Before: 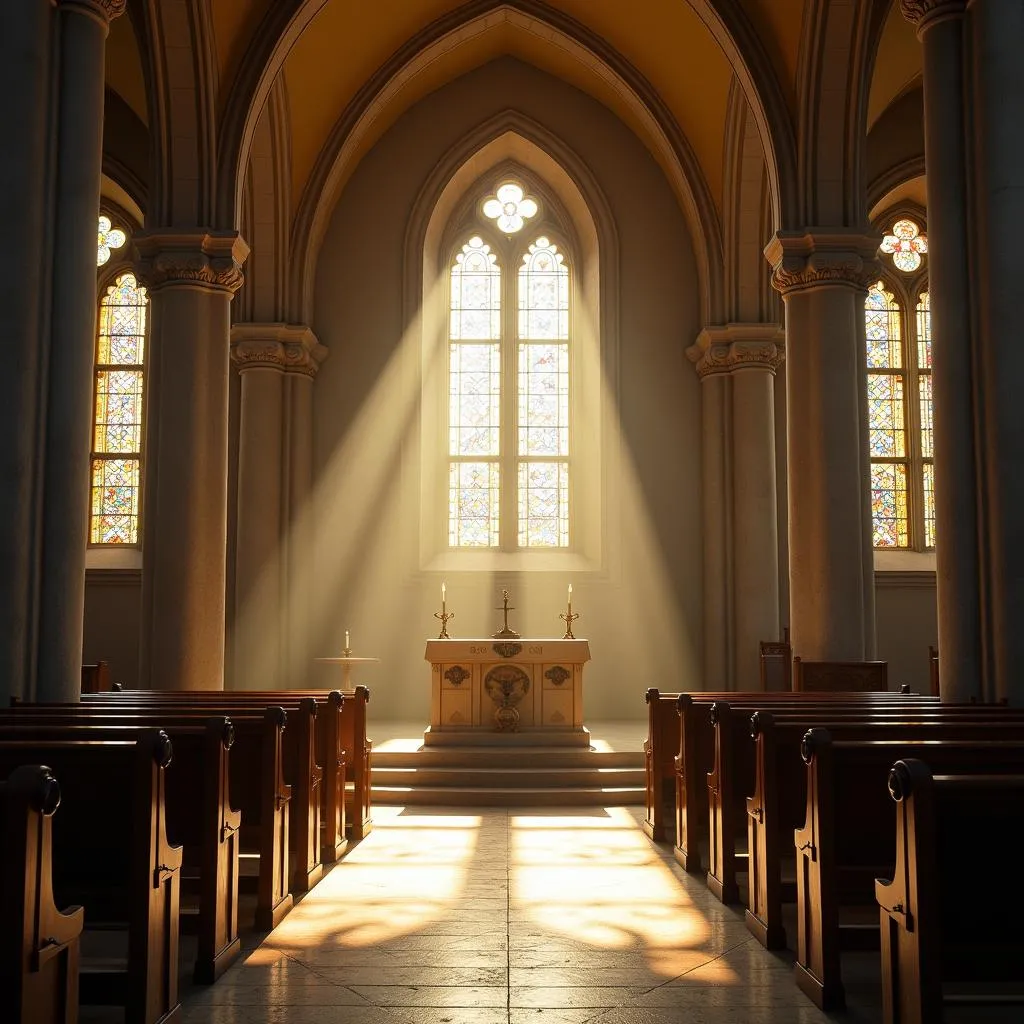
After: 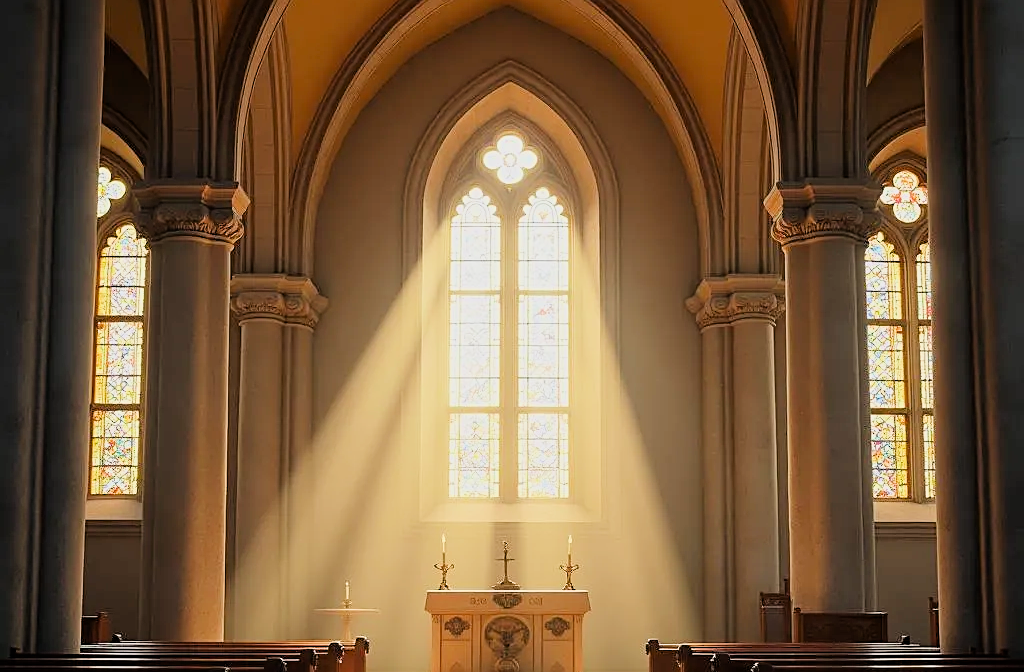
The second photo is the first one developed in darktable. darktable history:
crop and rotate: top 4.848%, bottom 29.503%
exposure: black level correction 0, exposure 1 EV, compensate exposure bias true, compensate highlight preservation false
filmic rgb: black relative exposure -7.15 EV, white relative exposure 5.36 EV, hardness 3.02, color science v6 (2022)
sharpen: on, module defaults
